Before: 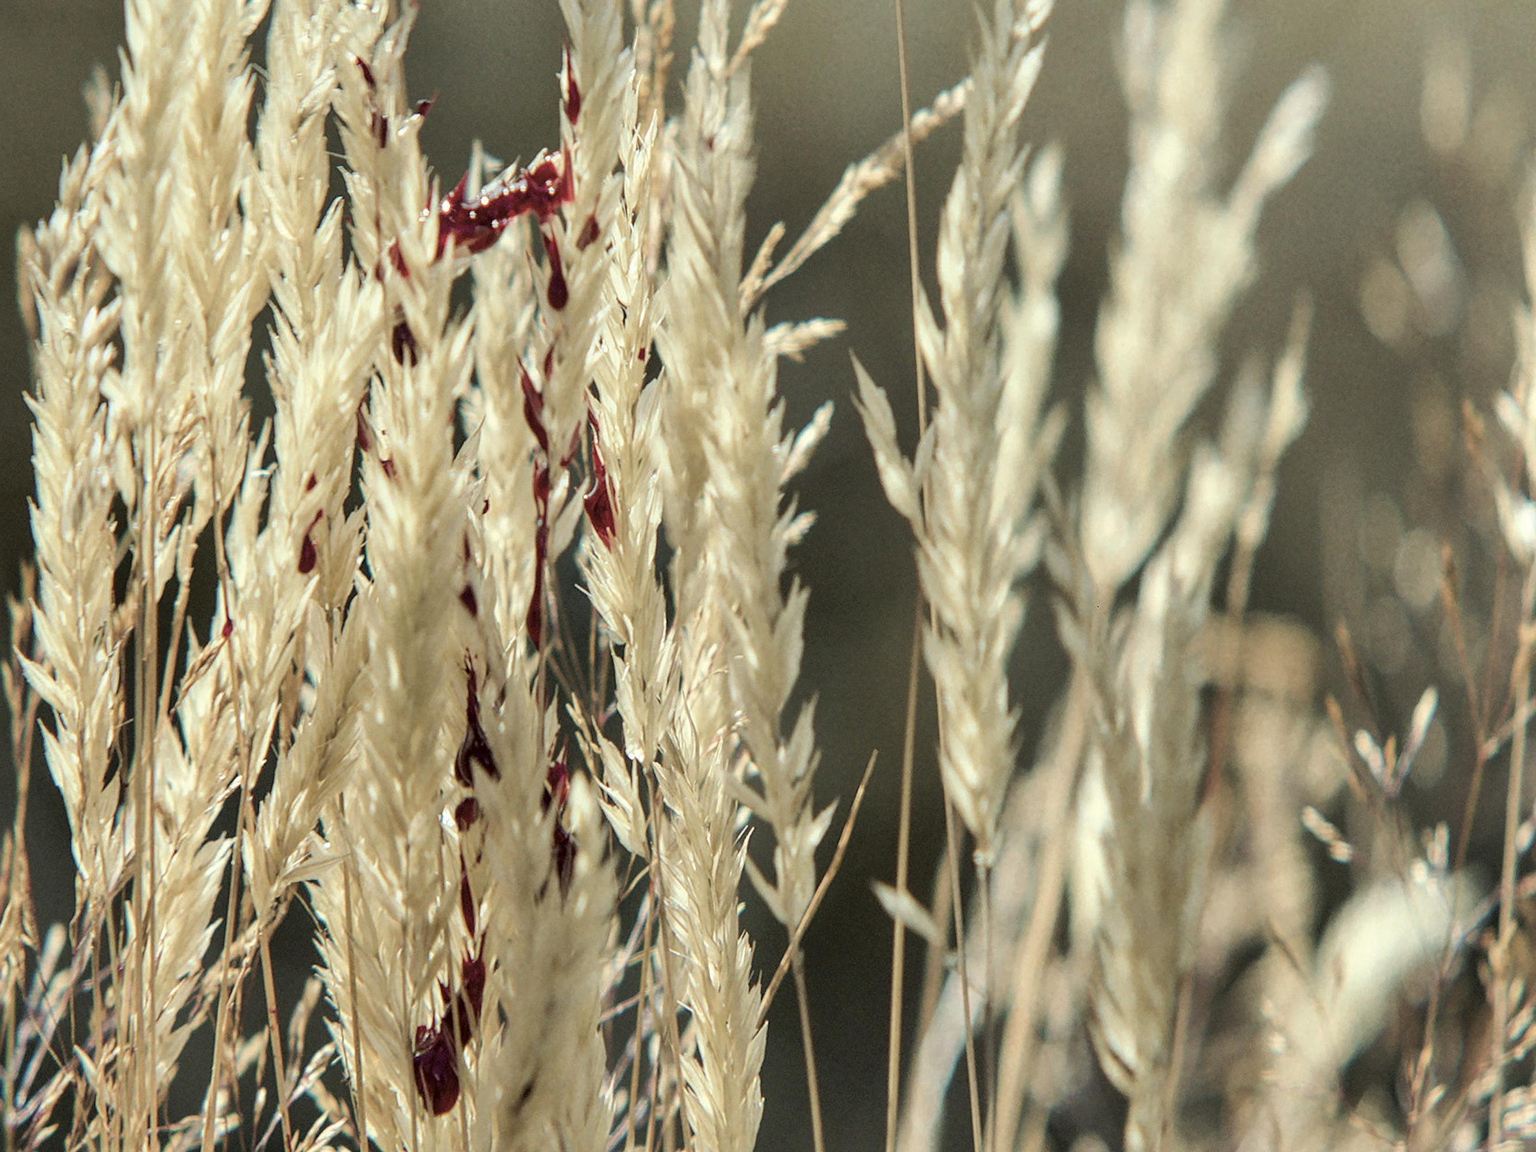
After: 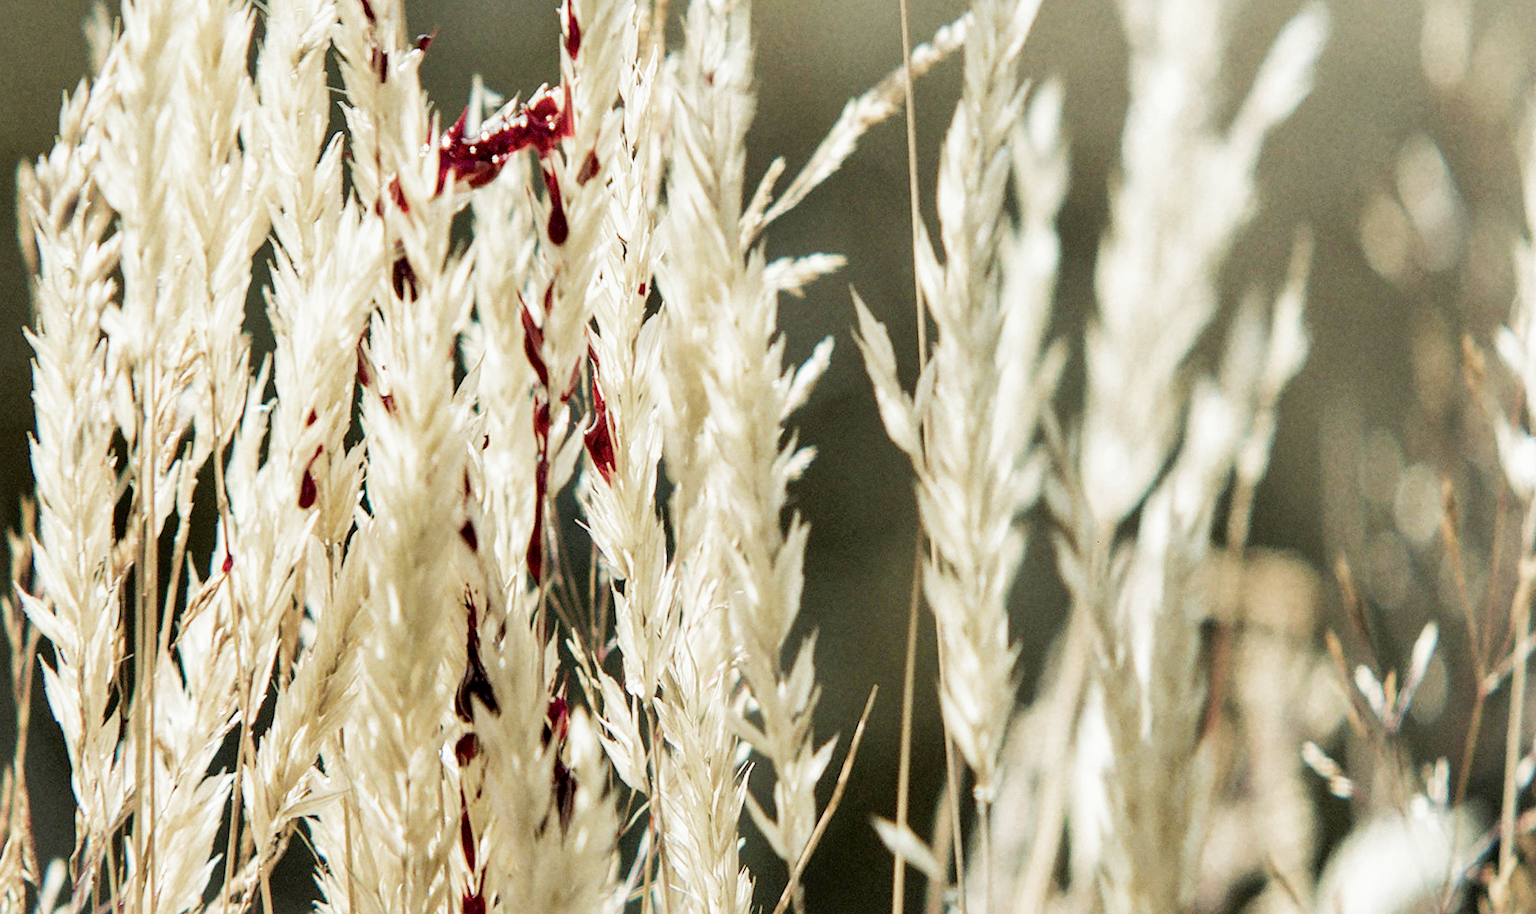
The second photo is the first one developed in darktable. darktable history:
crop and rotate: top 5.667%, bottom 14.937%
filmic rgb: middle gray luminance 12.74%, black relative exposure -10.13 EV, white relative exposure 3.47 EV, threshold 6 EV, target black luminance 0%, hardness 5.74, latitude 44.69%, contrast 1.221, highlights saturation mix 5%, shadows ↔ highlights balance 26.78%, add noise in highlights 0, preserve chrominance no, color science v3 (2019), use custom middle-gray values true, iterations of high-quality reconstruction 0, contrast in highlights soft, enable highlight reconstruction true
